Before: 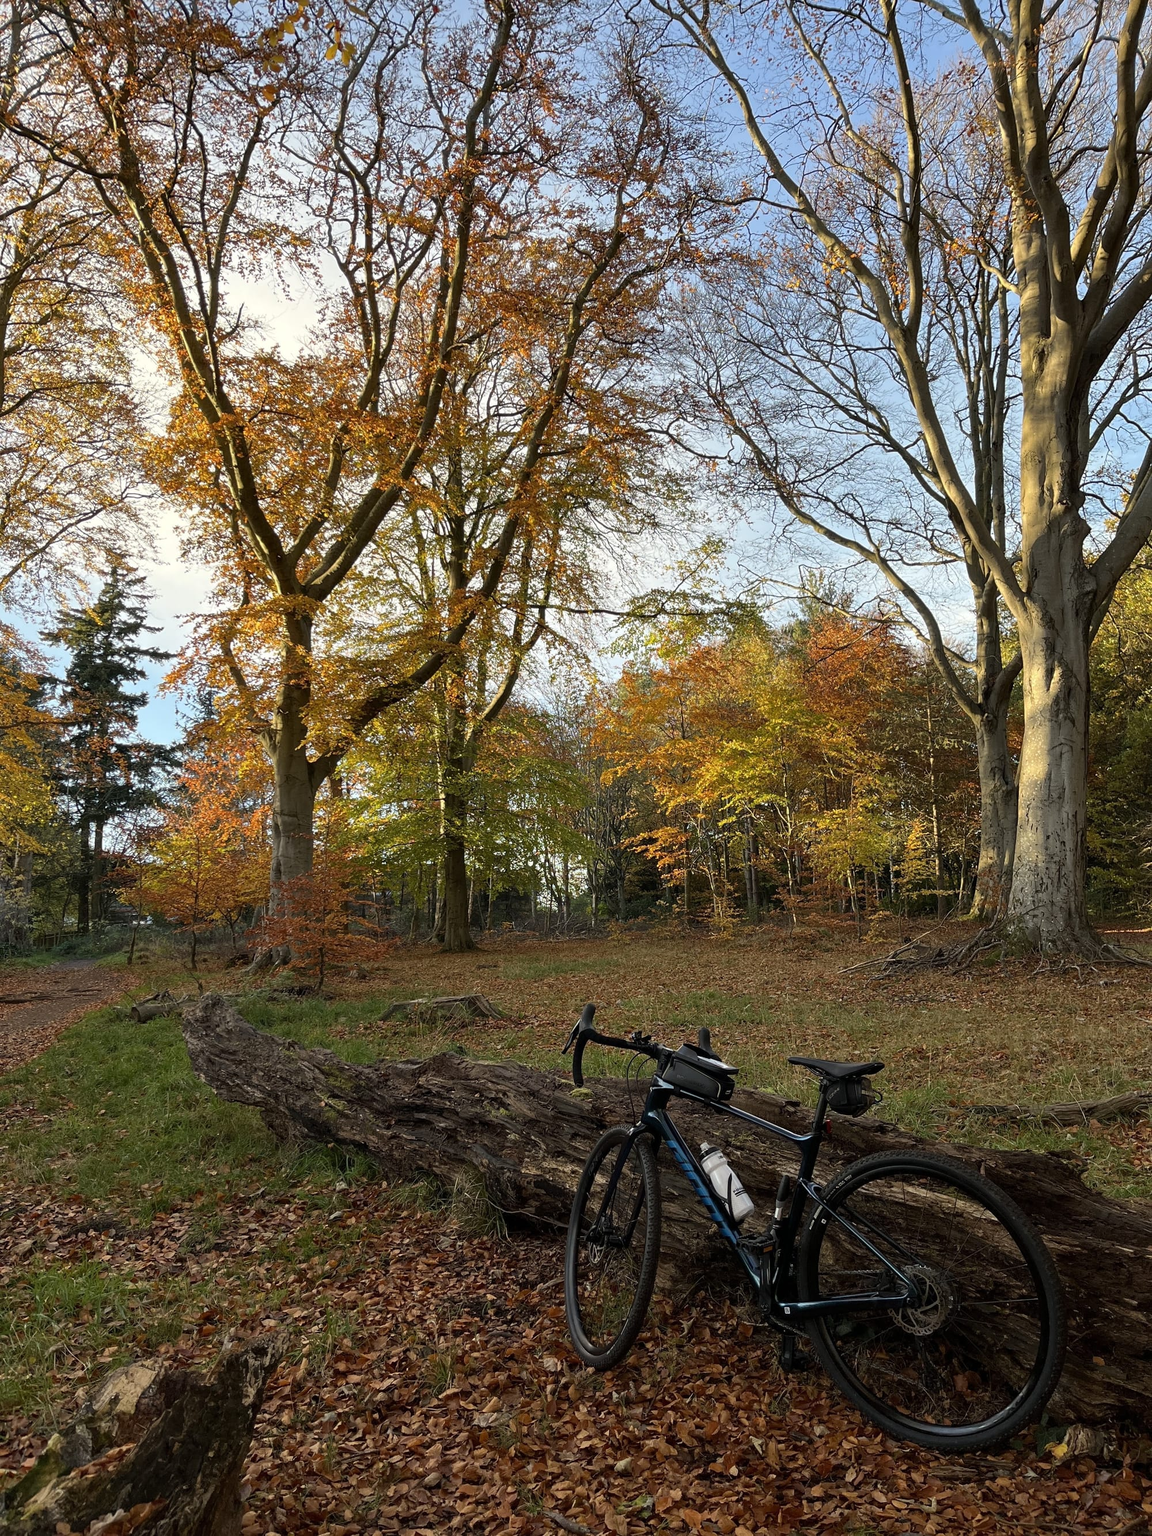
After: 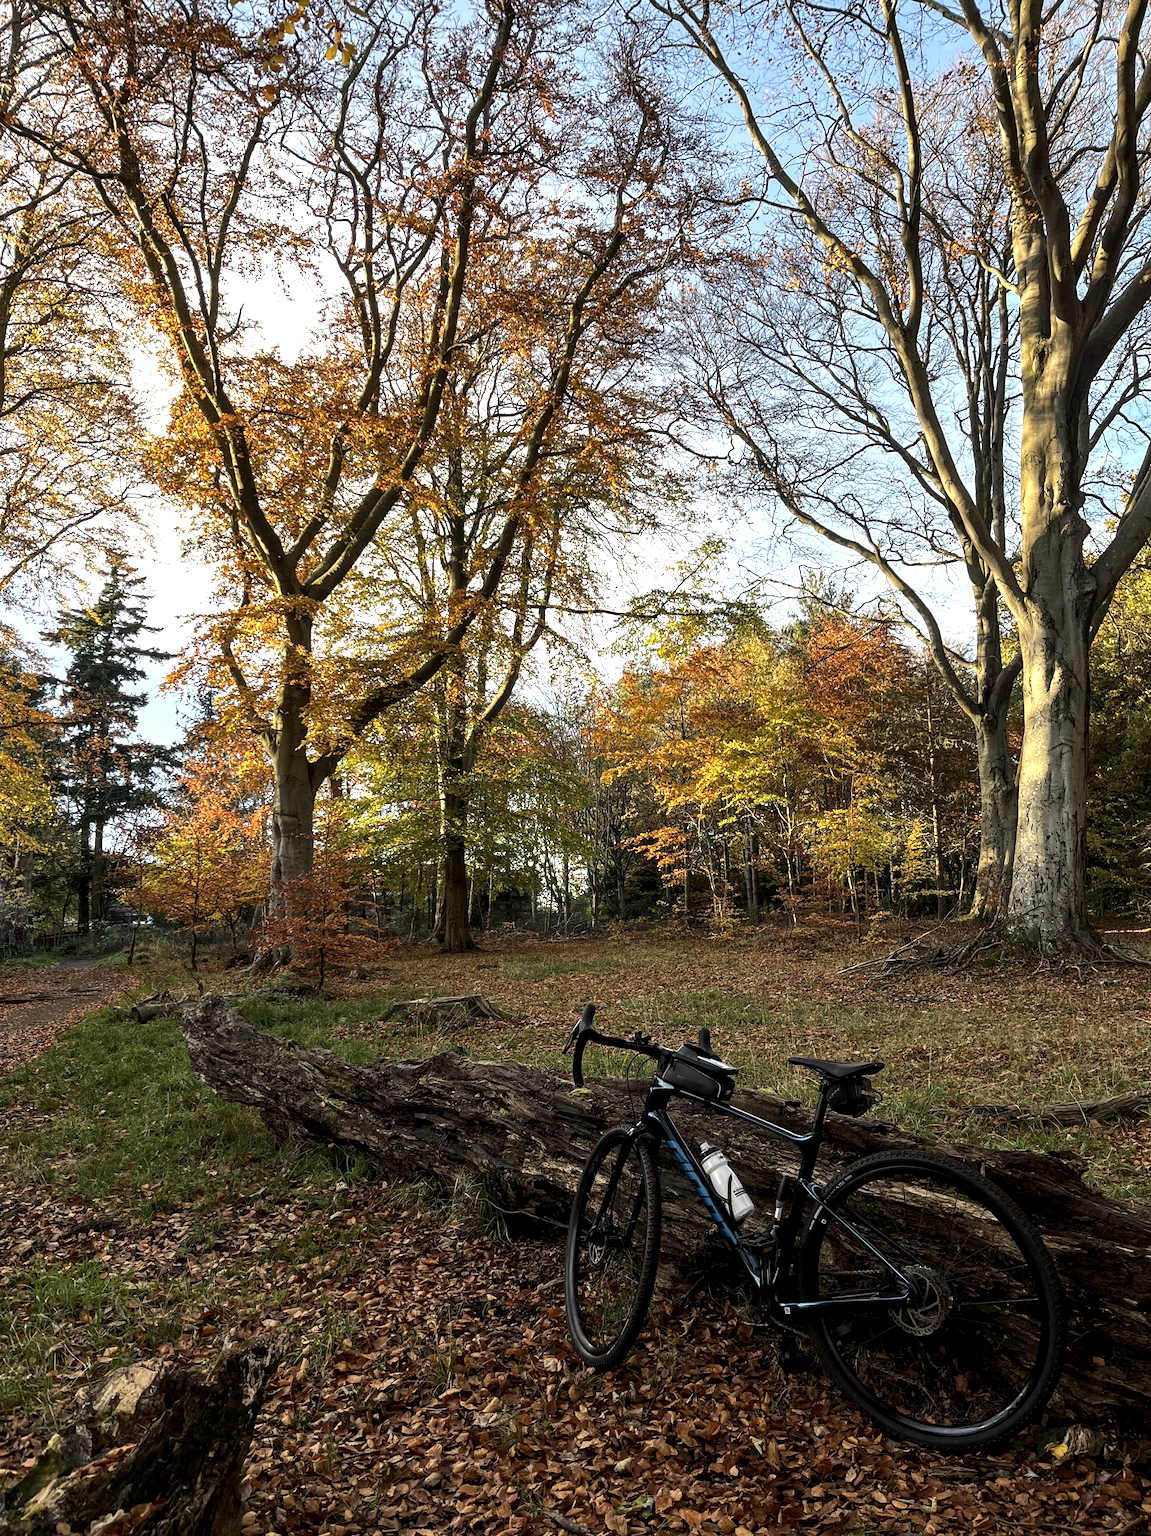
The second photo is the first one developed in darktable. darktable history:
local contrast: detail 130%
tone equalizer: -8 EV -0.75 EV, -7 EV -0.7 EV, -6 EV -0.6 EV, -5 EV -0.4 EV, -3 EV 0.4 EV, -2 EV 0.6 EV, -1 EV 0.7 EV, +0 EV 0.75 EV, edges refinement/feathering 500, mask exposure compensation -1.57 EV, preserve details no
